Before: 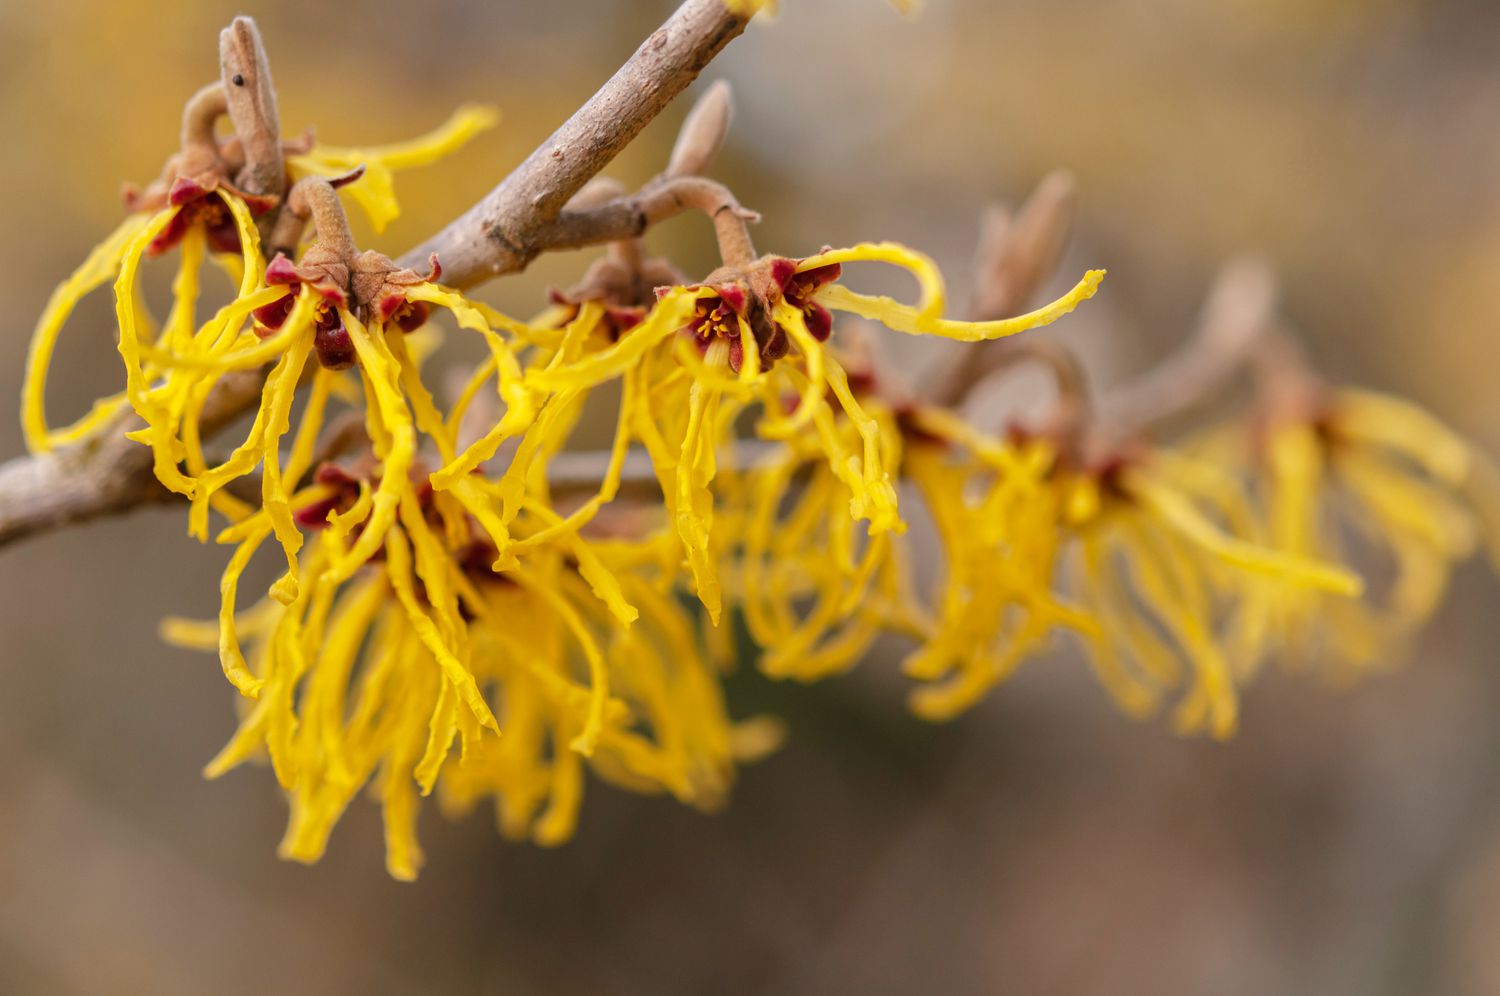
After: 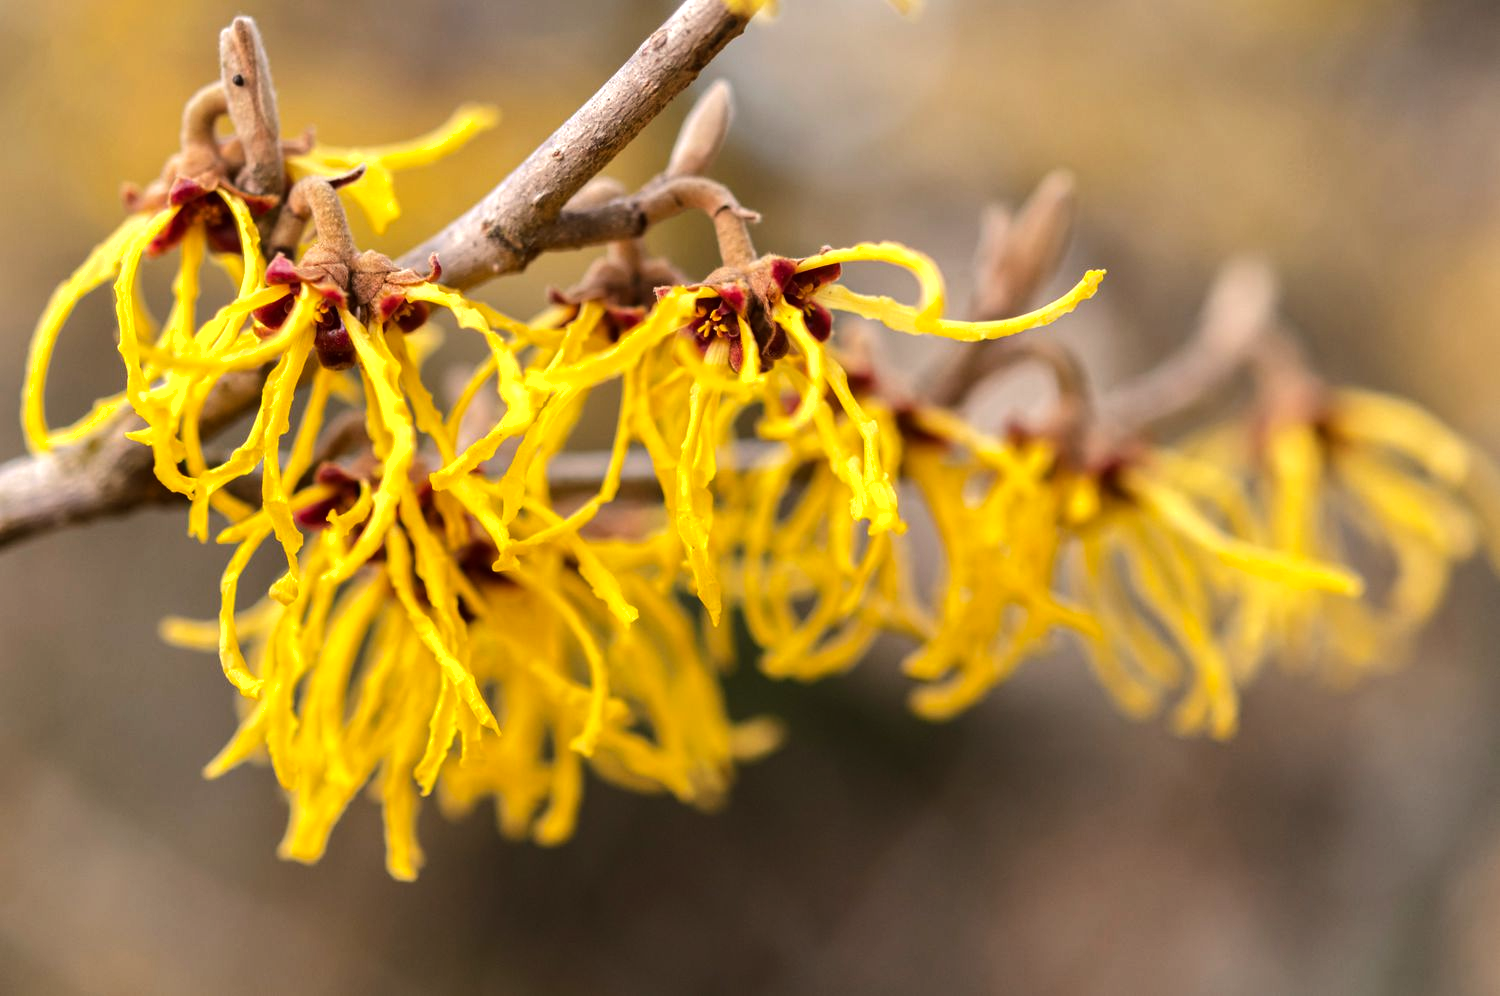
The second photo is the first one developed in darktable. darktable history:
tone equalizer: -8 EV -0.75 EV, -7 EV -0.7 EV, -6 EV -0.6 EV, -5 EV -0.4 EV, -3 EV 0.4 EV, -2 EV 0.6 EV, -1 EV 0.7 EV, +0 EV 0.75 EV, edges refinement/feathering 500, mask exposure compensation -1.57 EV, preserve details no
shadows and highlights: shadows -20, white point adjustment -2, highlights -35
